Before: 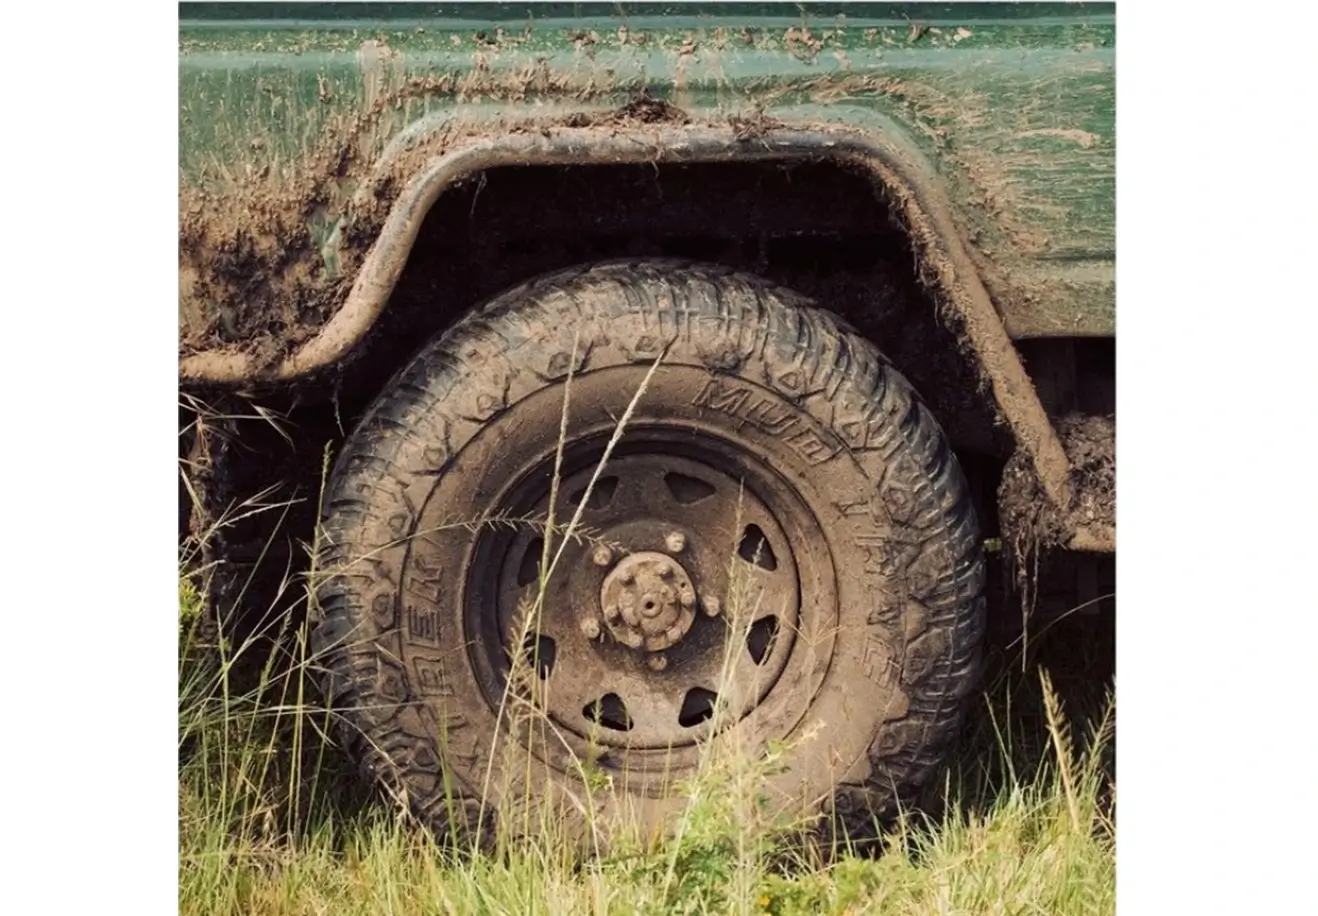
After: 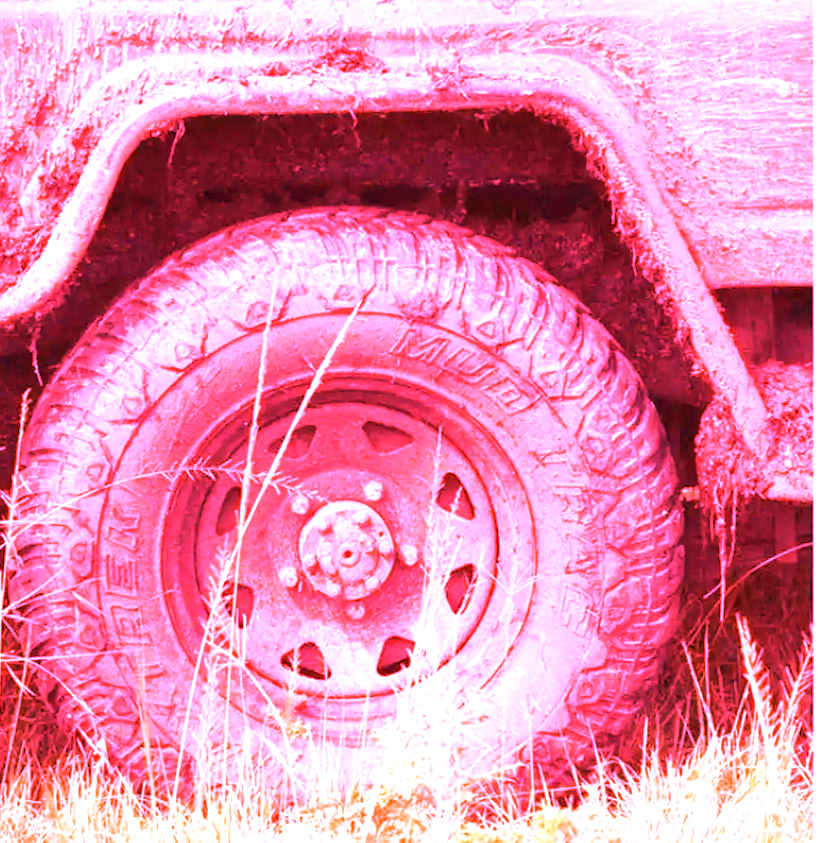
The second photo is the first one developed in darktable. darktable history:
crop and rotate: left 22.918%, top 5.629%, right 14.711%, bottom 2.247%
grain: coarseness 0.81 ISO, strength 1.34%, mid-tones bias 0%
white balance: red 4.26, blue 1.802
exposure: black level correction 0, exposure 1.2 EV, compensate highlight preservation false
